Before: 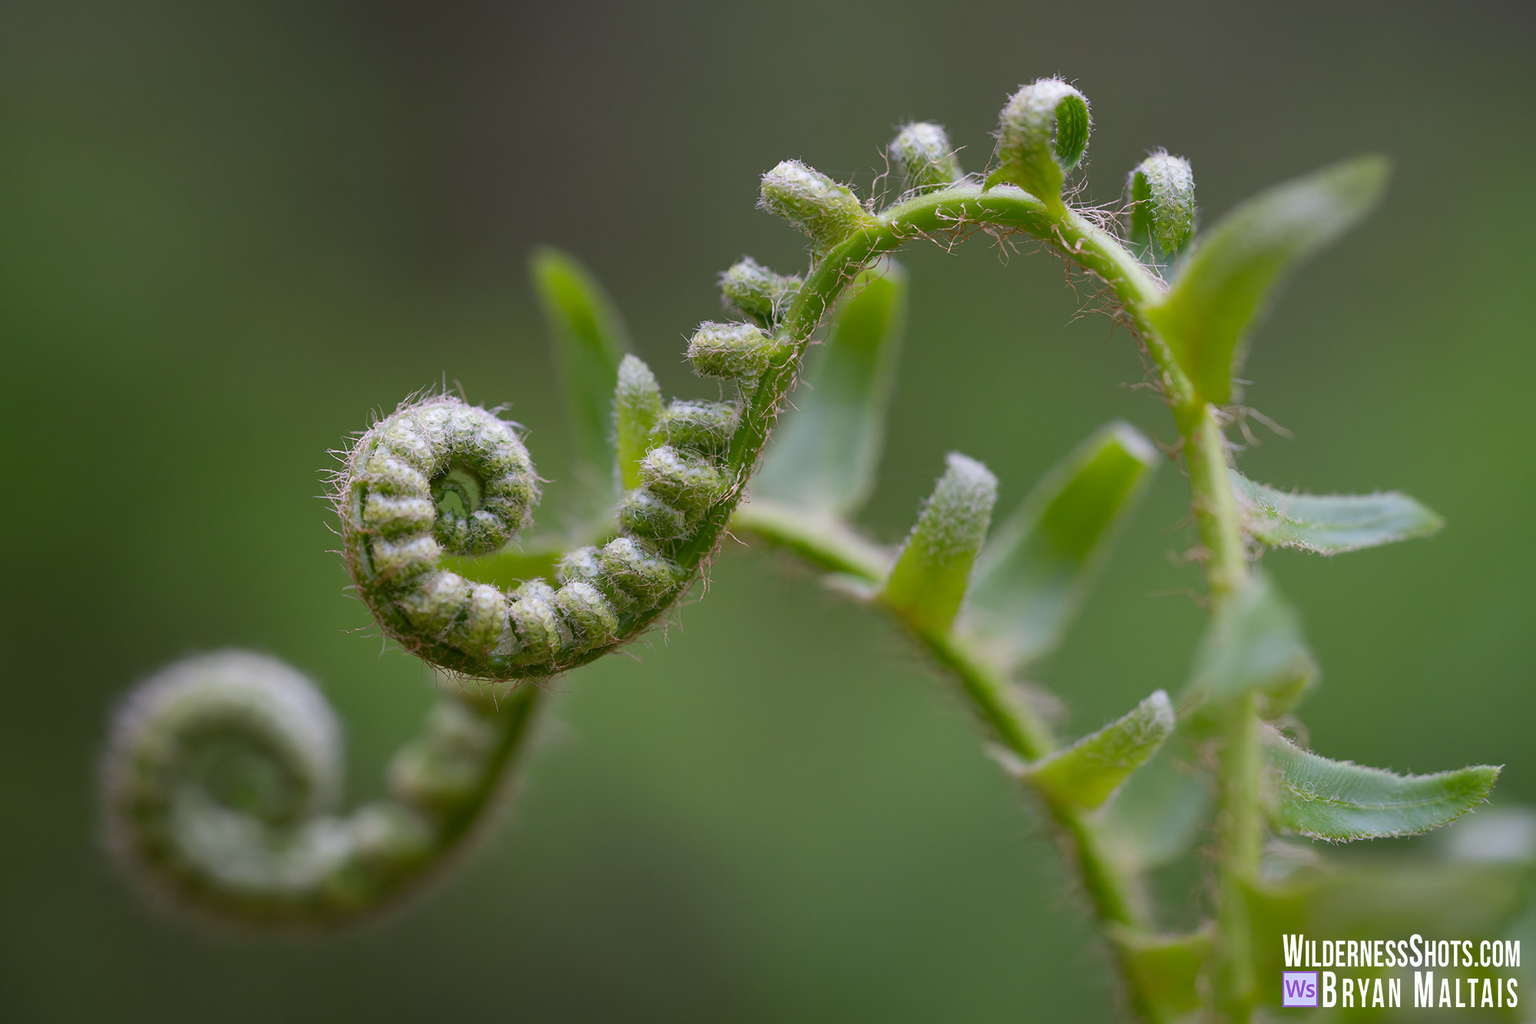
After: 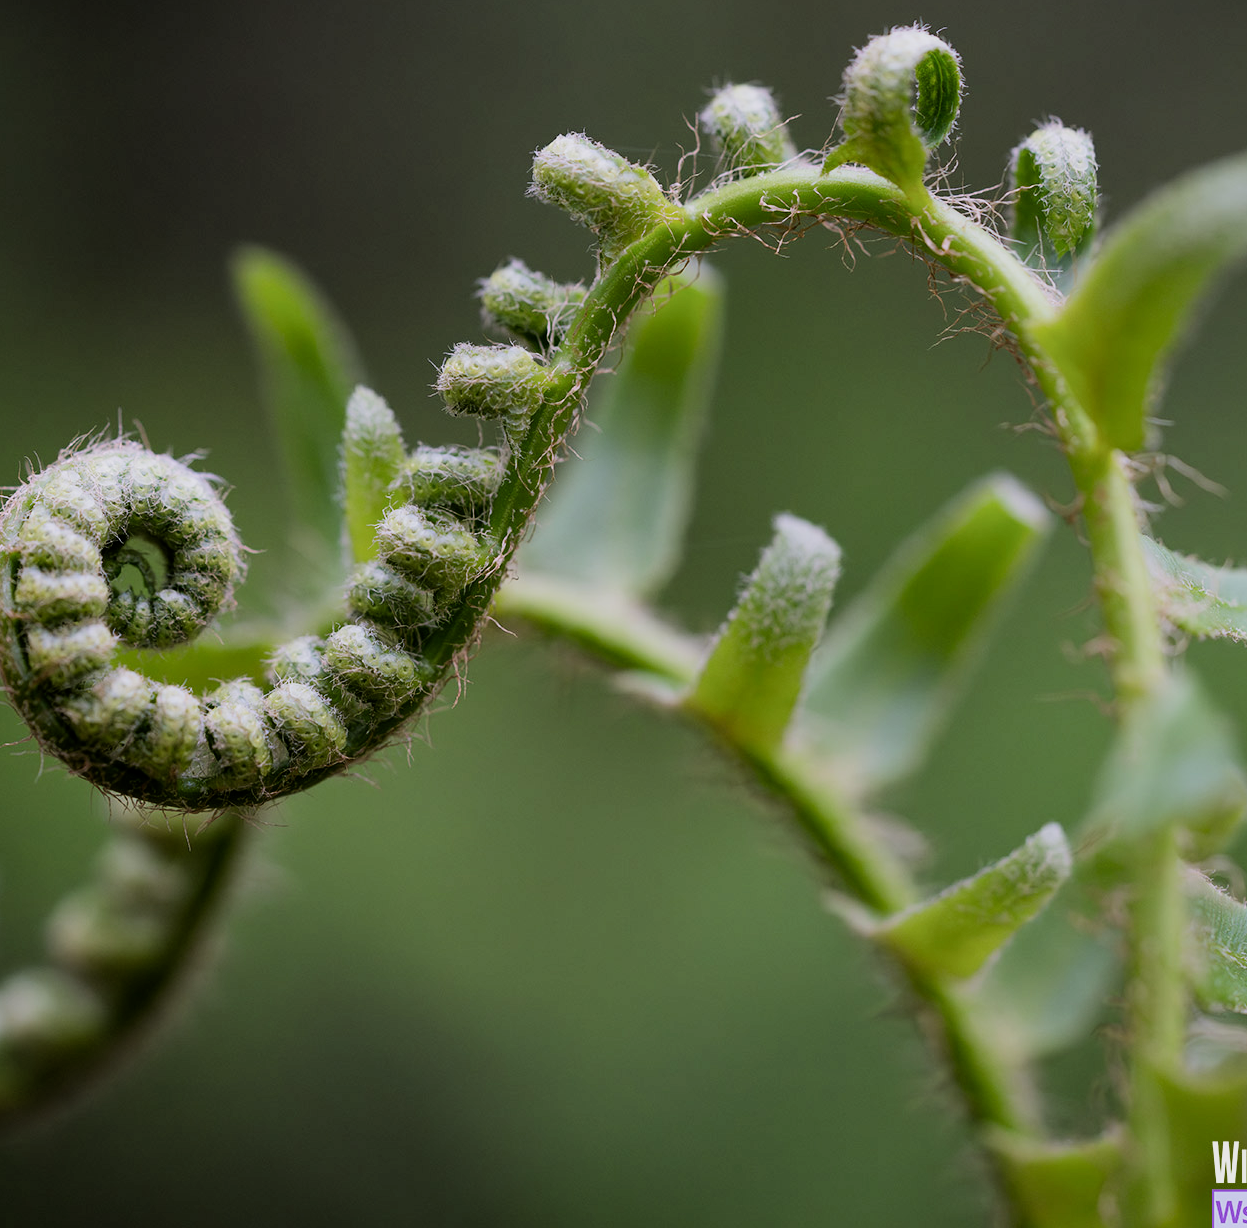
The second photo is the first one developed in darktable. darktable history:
local contrast: mode bilateral grid, contrast 15, coarseness 36, detail 105%, midtone range 0.2
filmic rgb: black relative exposure -5 EV, hardness 2.88, contrast 1.4, highlights saturation mix -20%
crop and rotate: left 22.918%, top 5.629%, right 14.711%, bottom 2.247%
